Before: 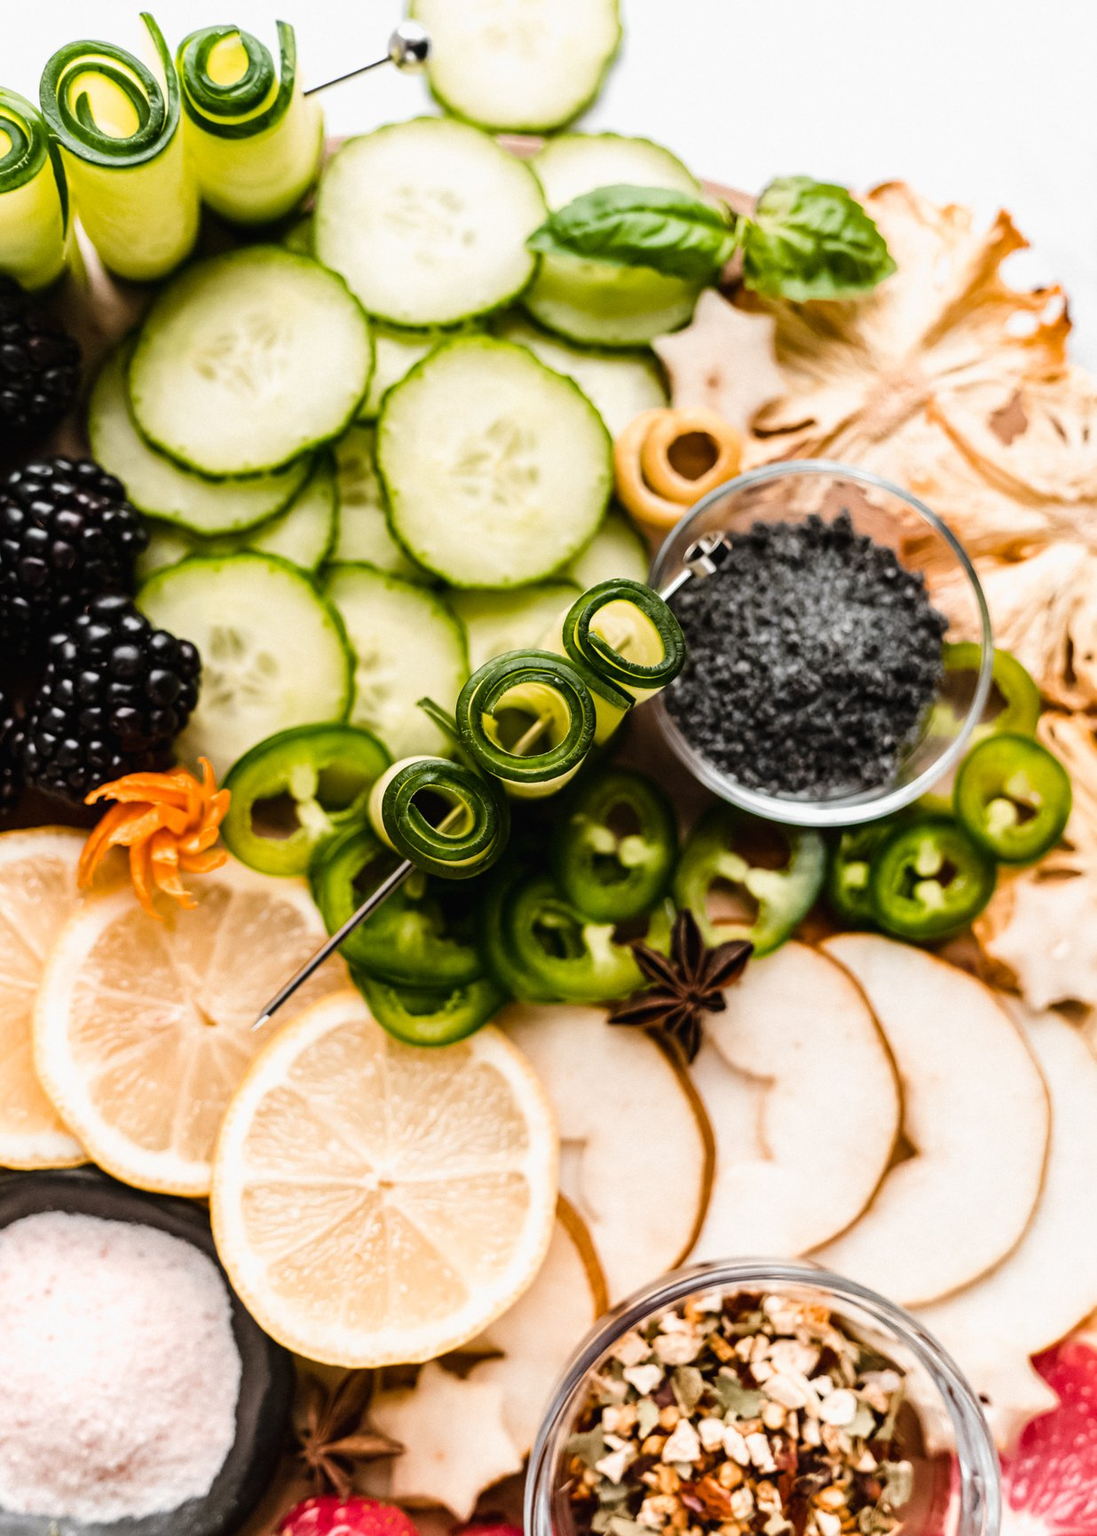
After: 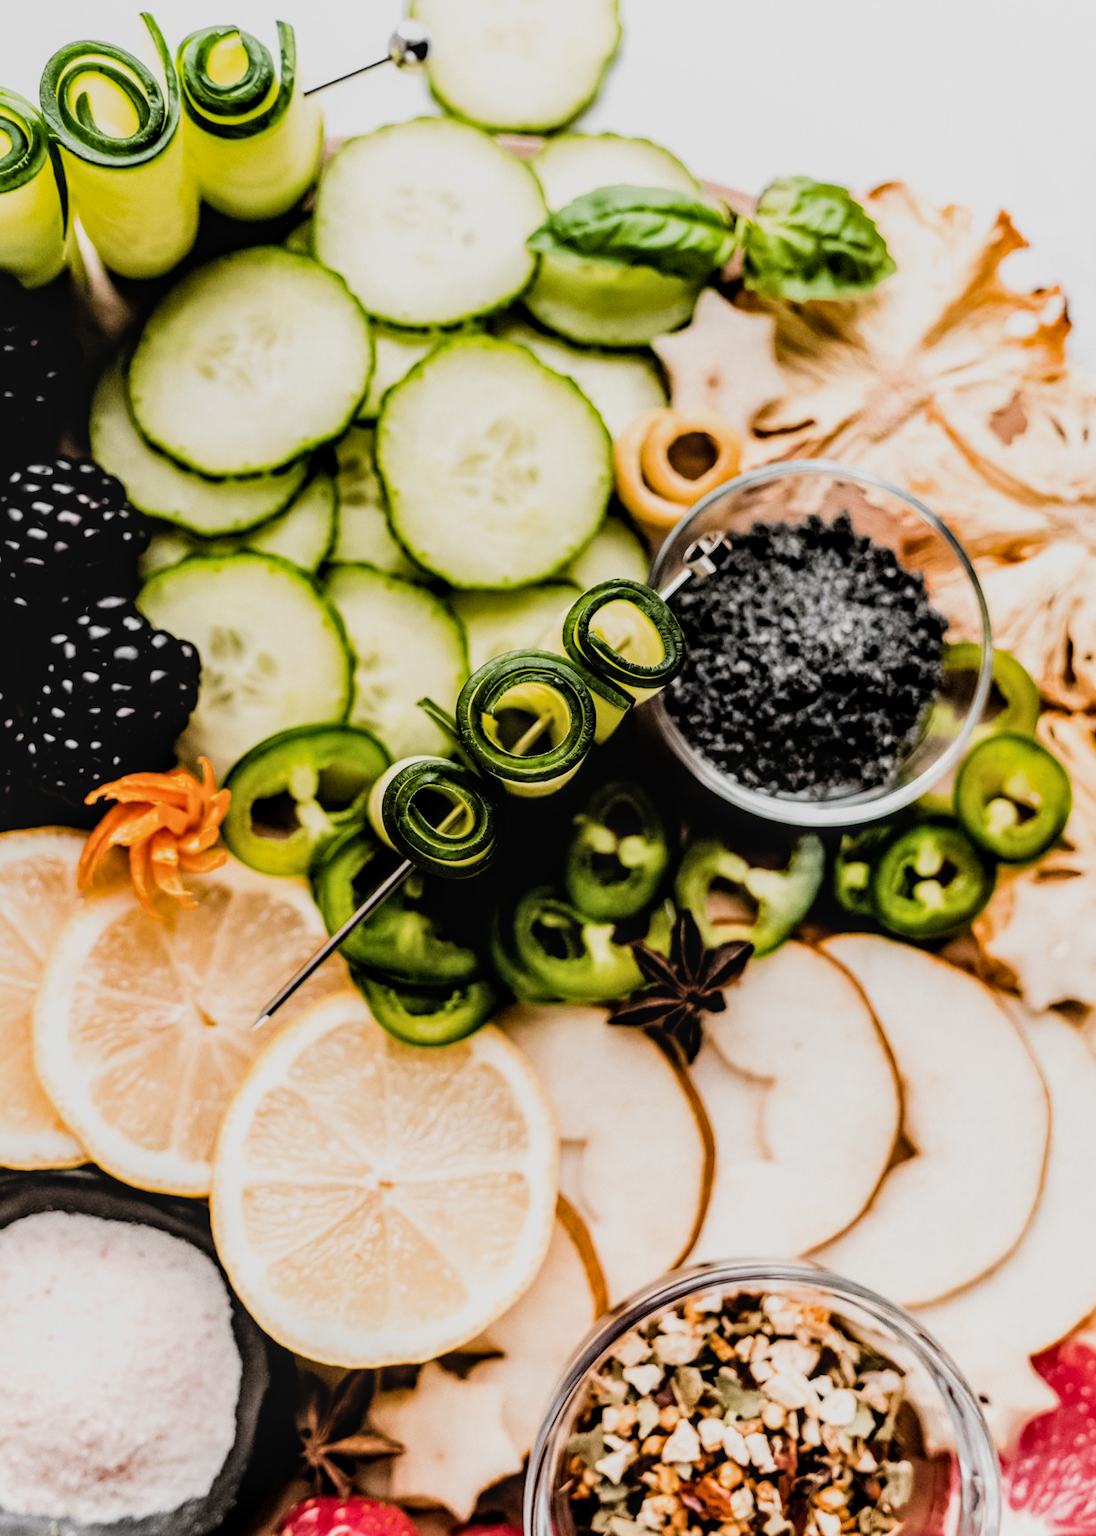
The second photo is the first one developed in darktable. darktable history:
local contrast: on, module defaults
filmic rgb: black relative exposure -5 EV, hardness 2.88, contrast 1.3, highlights saturation mix -30%
